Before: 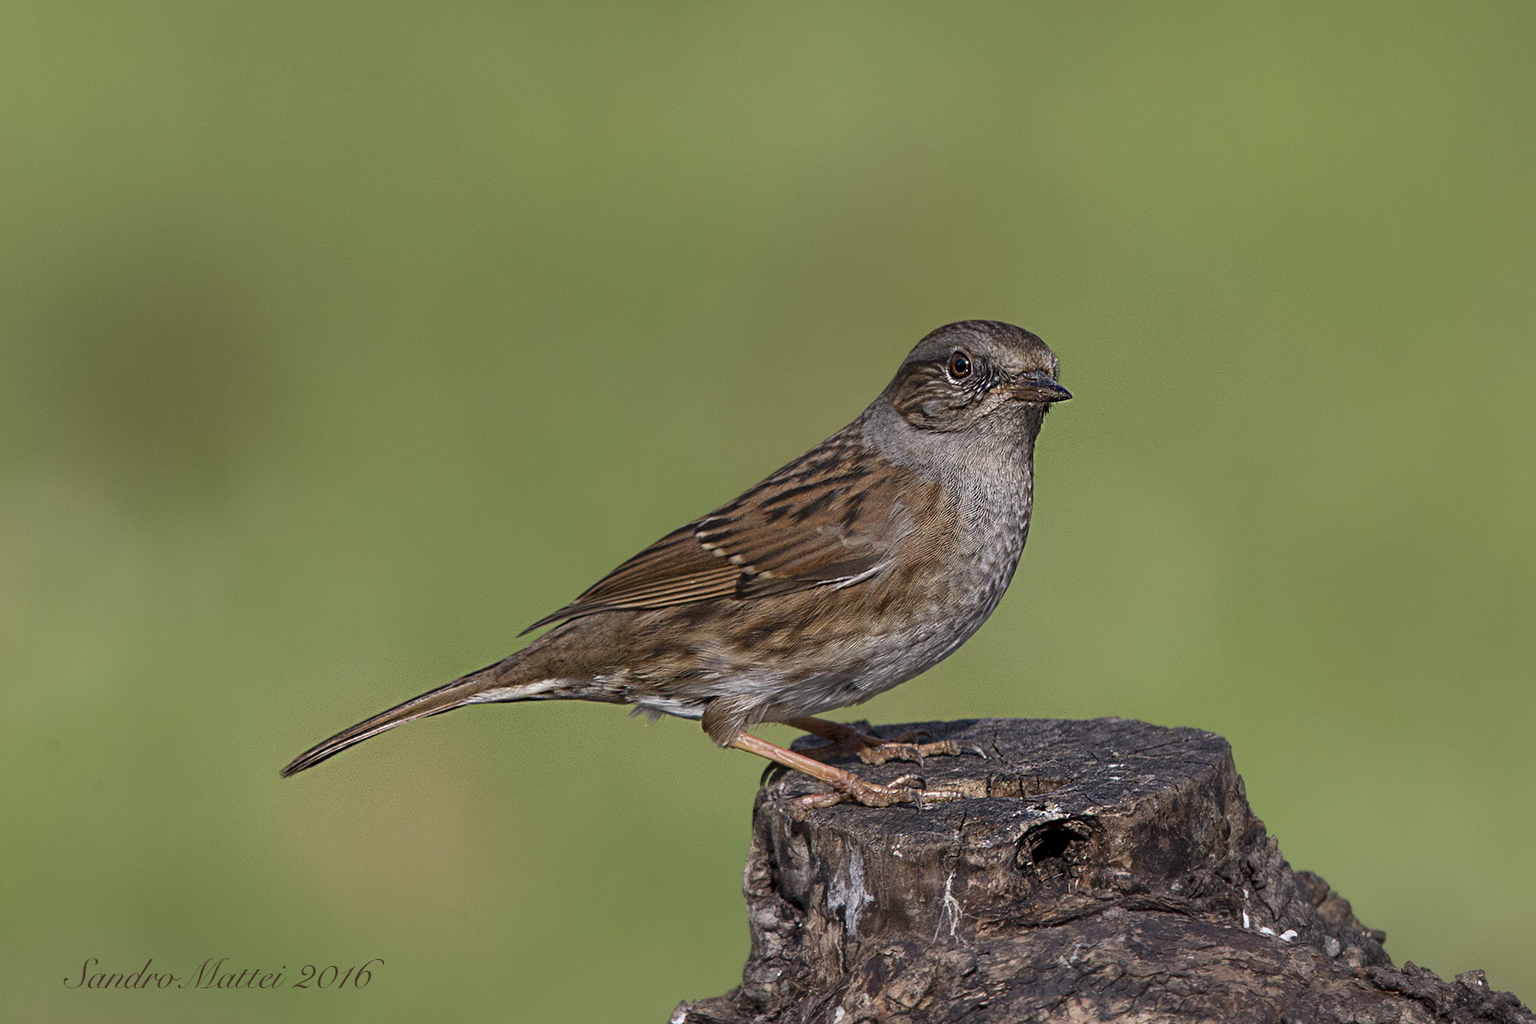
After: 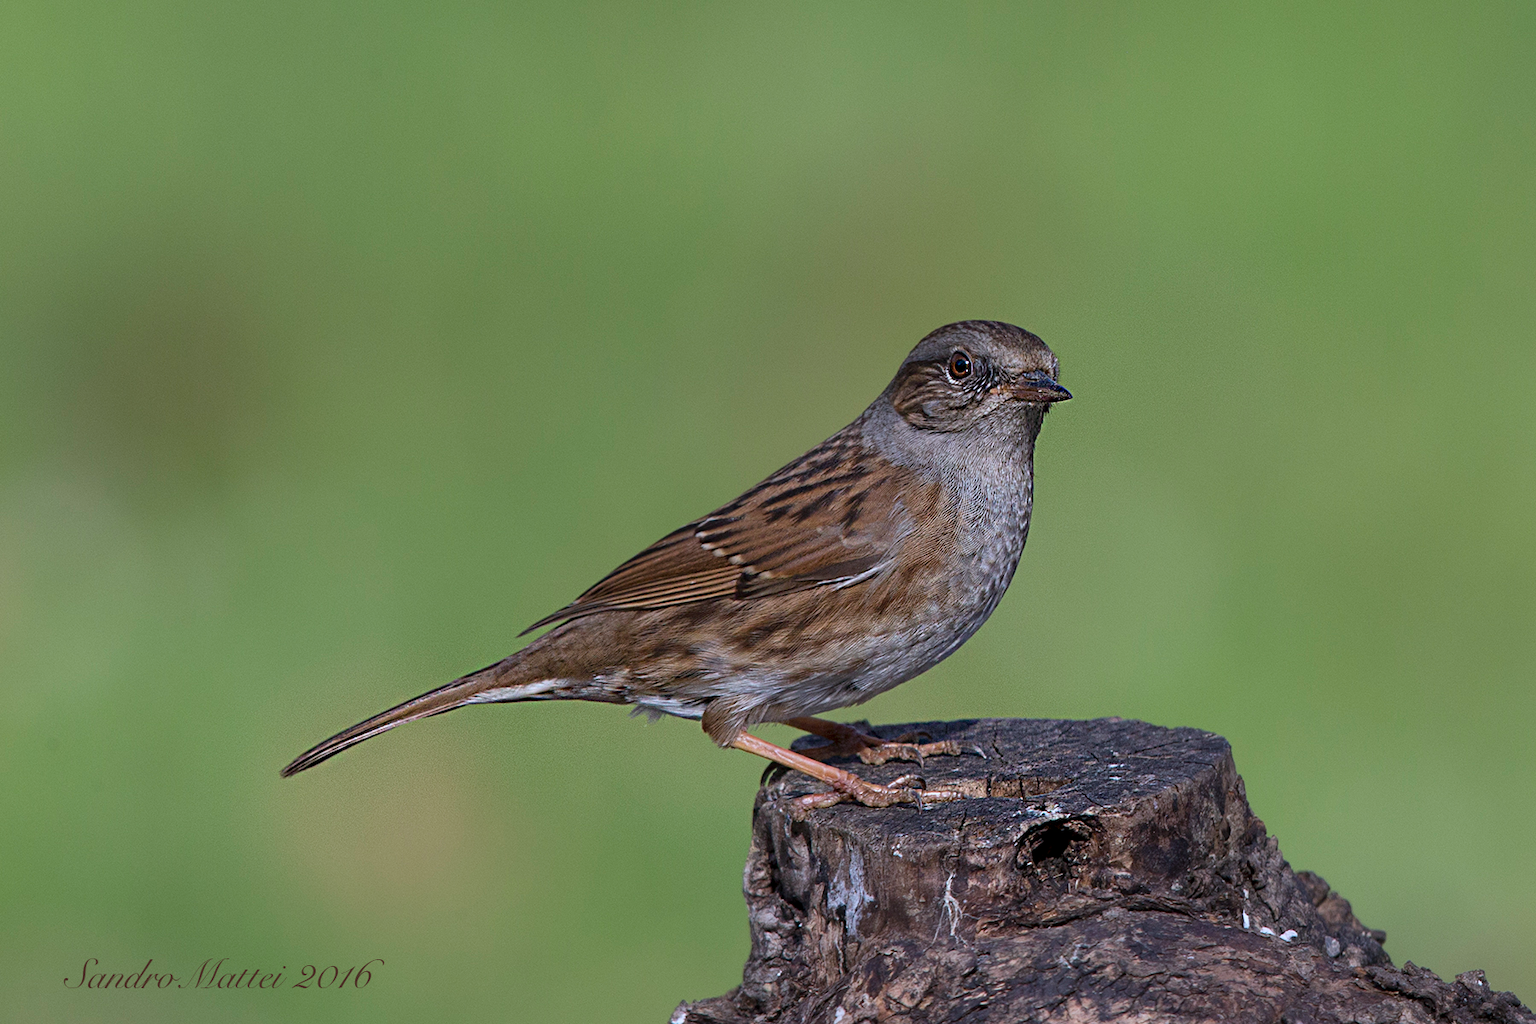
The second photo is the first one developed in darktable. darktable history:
color calibration: output R [0.994, 0.059, -0.119, 0], output G [-0.036, 1.09, -0.119, 0], output B [0.078, -0.108, 0.961, 0], illuminant custom, x 0.371, y 0.382, temperature 4281.14 K
